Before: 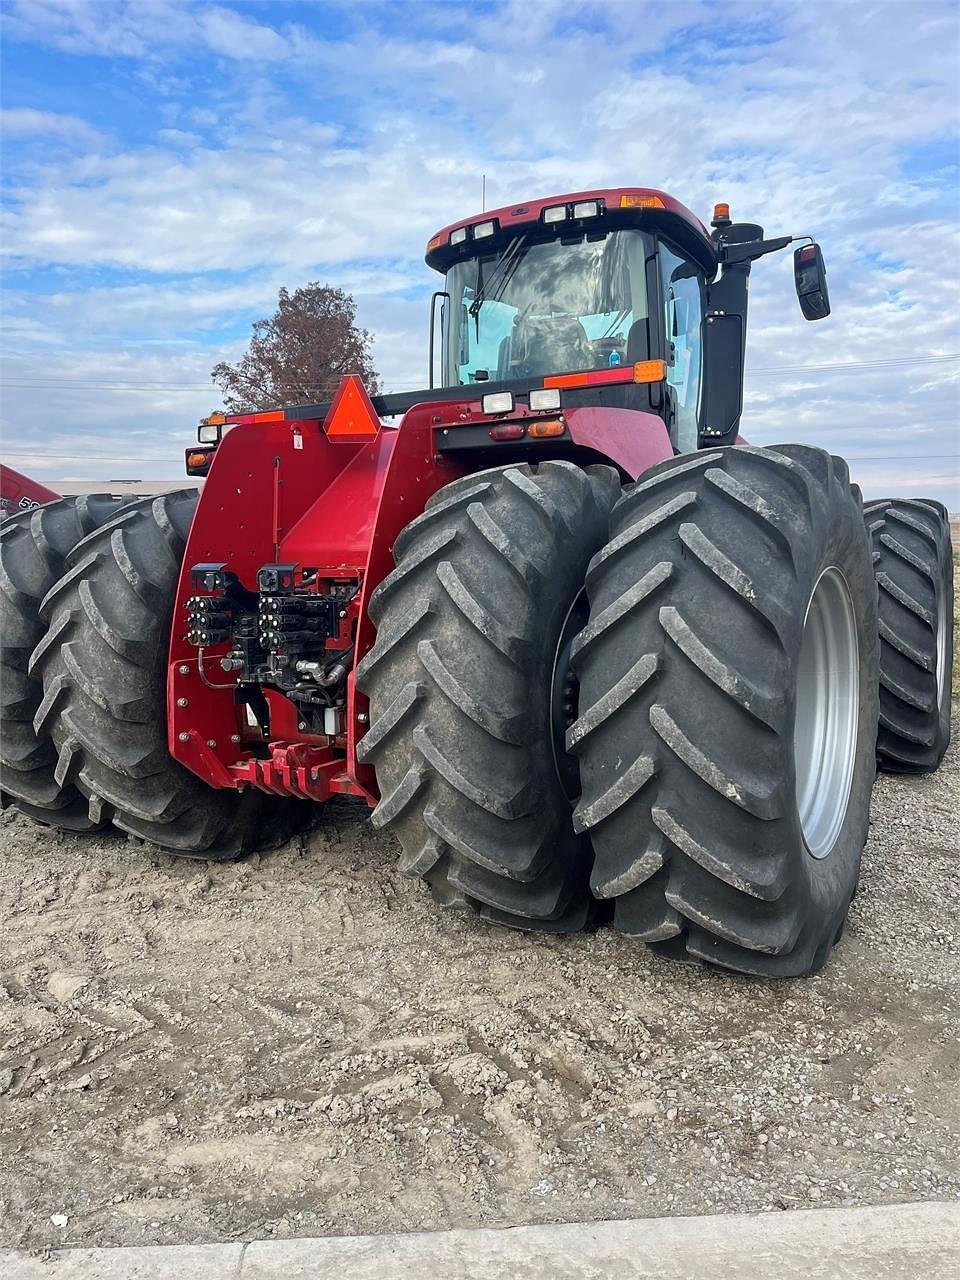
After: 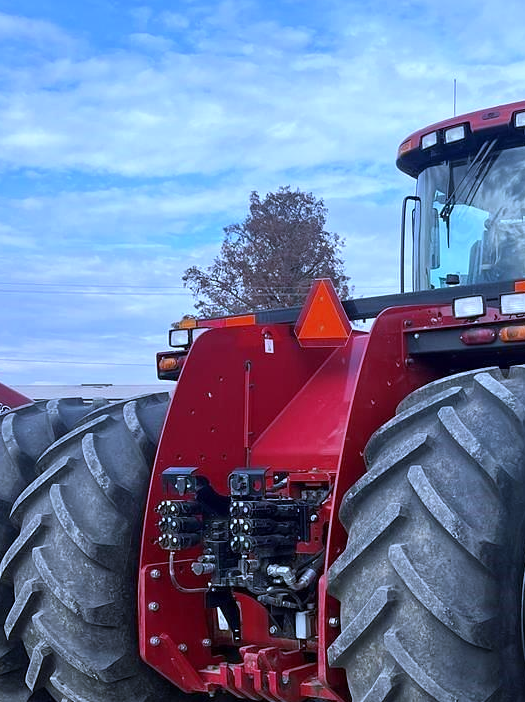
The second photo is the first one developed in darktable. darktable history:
white balance: red 0.871, blue 1.249
bloom: size 3%, threshold 100%, strength 0%
crop and rotate: left 3.047%, top 7.509%, right 42.236%, bottom 37.598%
